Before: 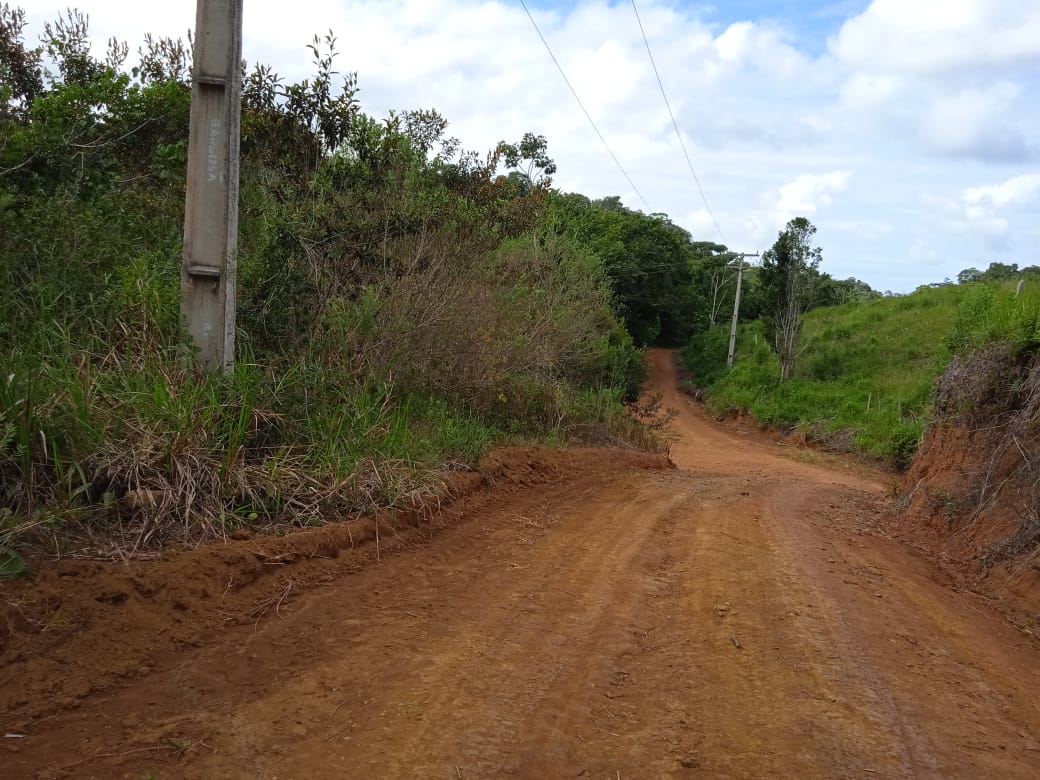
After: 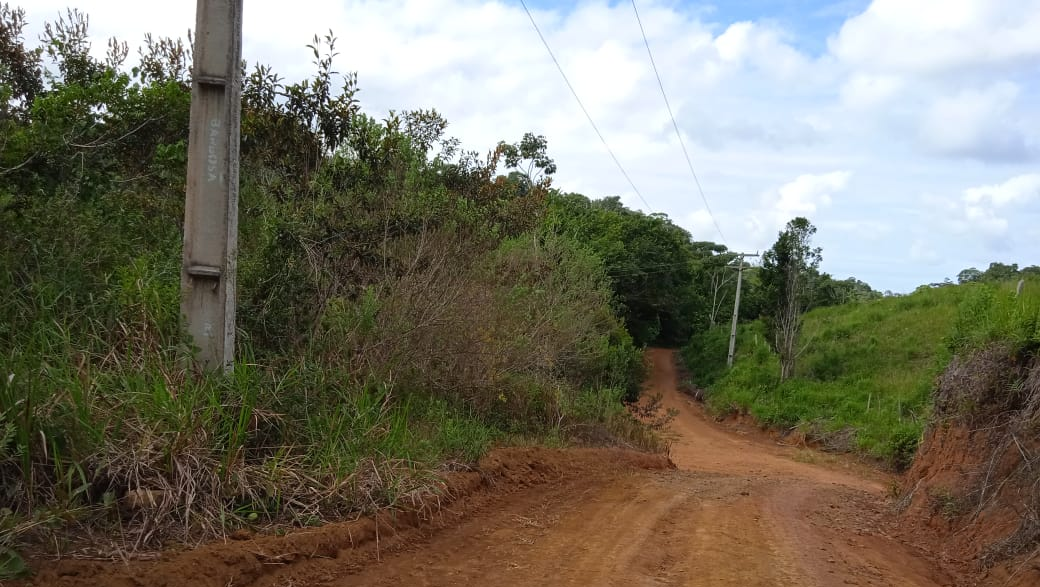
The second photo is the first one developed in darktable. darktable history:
crop: bottom 24.709%
